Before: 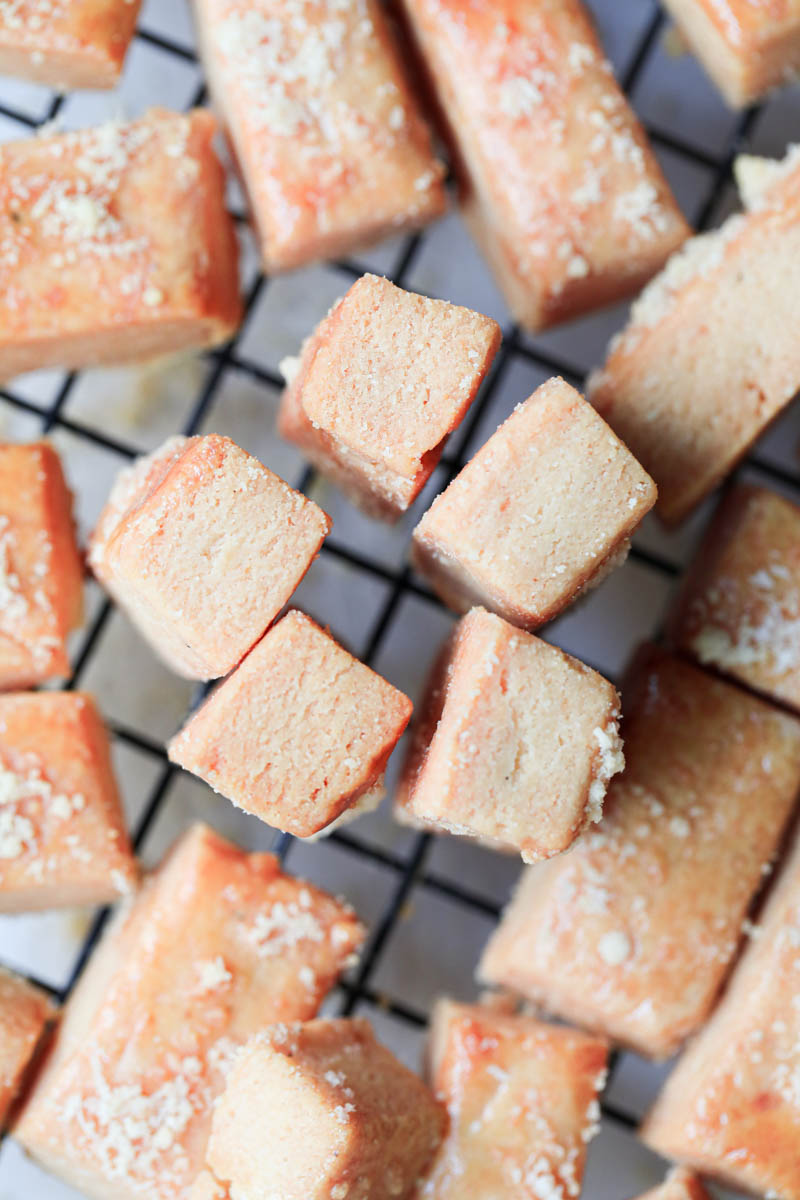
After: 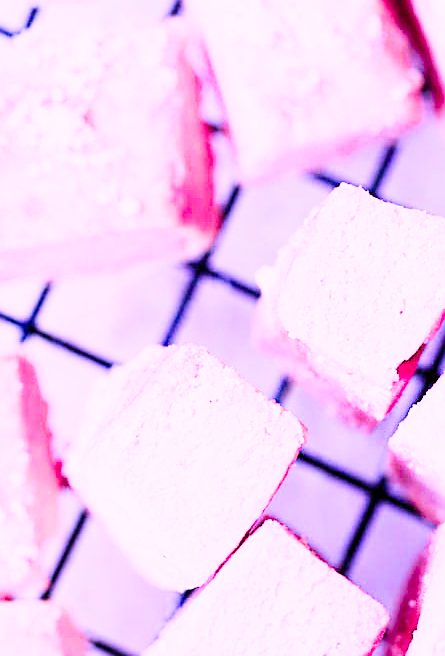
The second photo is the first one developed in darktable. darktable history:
sharpen: on, module defaults
velvia: on, module defaults
exposure: exposure 2.042 EV, compensate highlight preservation false
color calibration: output R [0.972, 0.068, -0.094, 0], output G [-0.178, 1.216, -0.086, 0], output B [0.095, -0.136, 0.98, 0], illuminant custom, x 0.379, y 0.479, temperature 4466.49 K
filmic rgb: black relative exposure -6.17 EV, white relative exposure 6.98 EV, hardness 2.25, add noise in highlights 0.001, preserve chrominance no, color science v3 (2019), use custom middle-gray values true, contrast in highlights soft
crop and rotate: left 3.064%, top 7.556%, right 41.303%, bottom 37.706%
contrast brightness saturation: contrast 0.235, brightness 0.099, saturation 0.285
